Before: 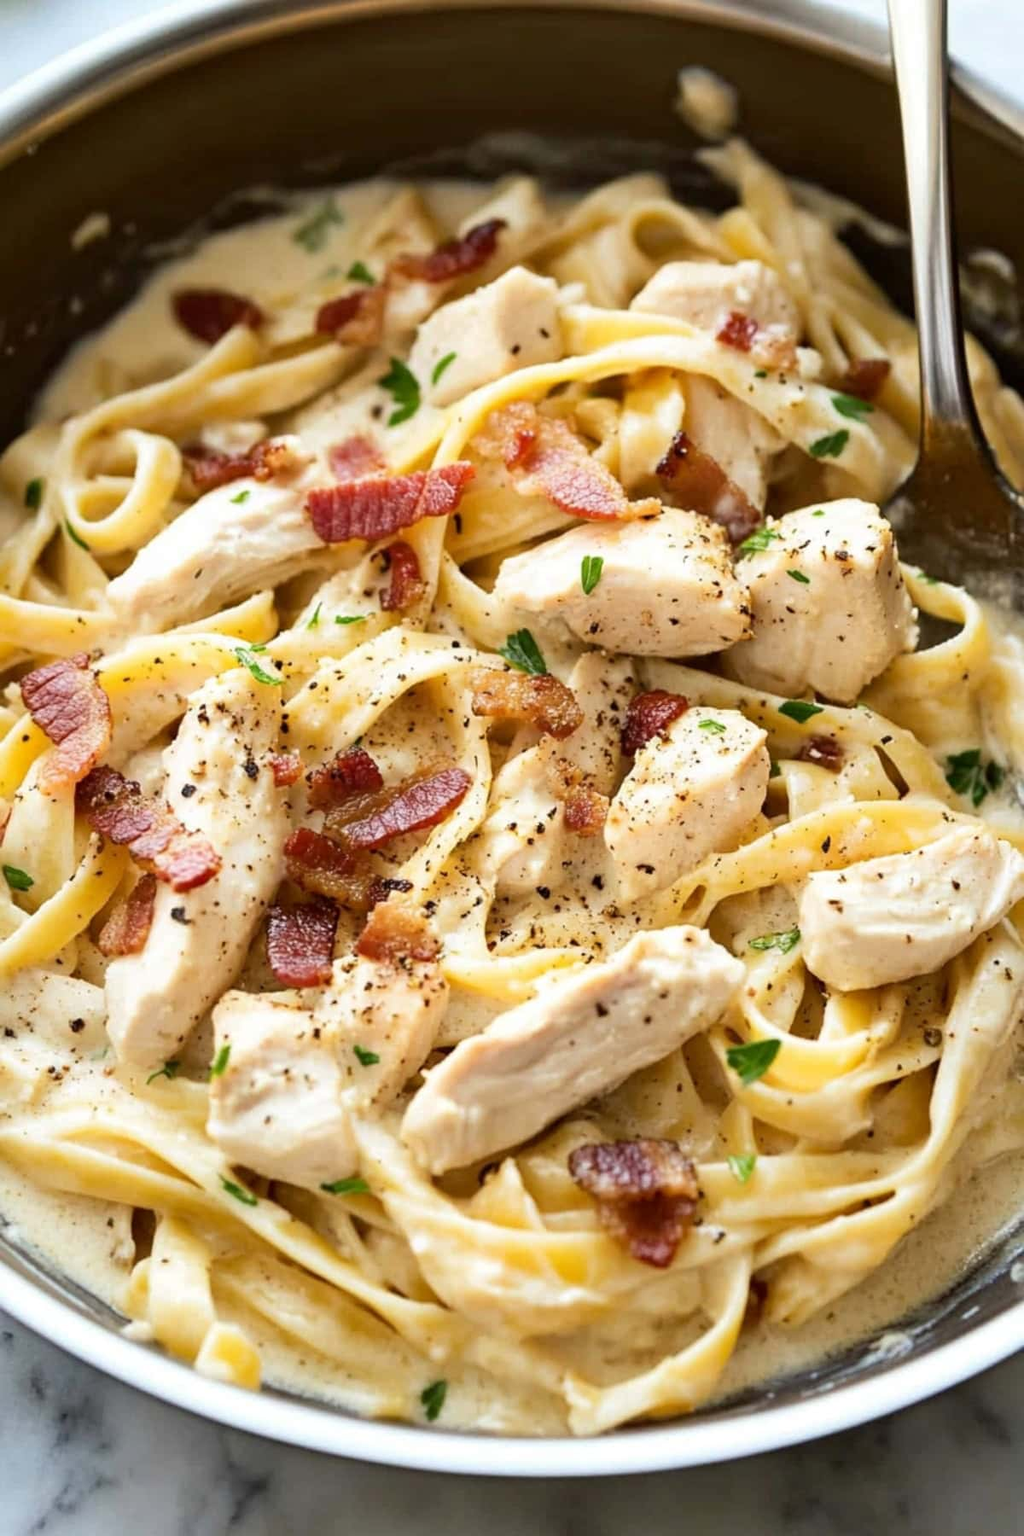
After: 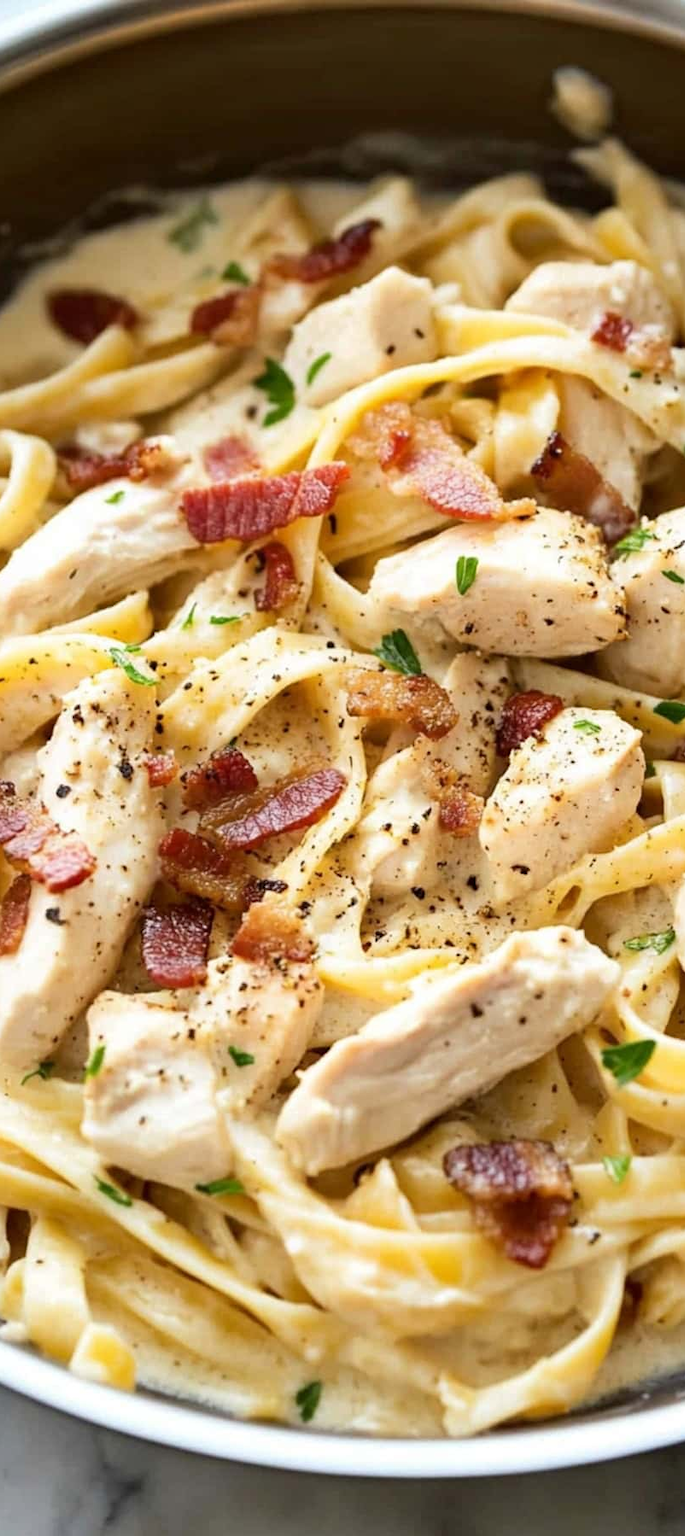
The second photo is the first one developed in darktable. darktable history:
crop and rotate: left 12.329%, right 20.678%
